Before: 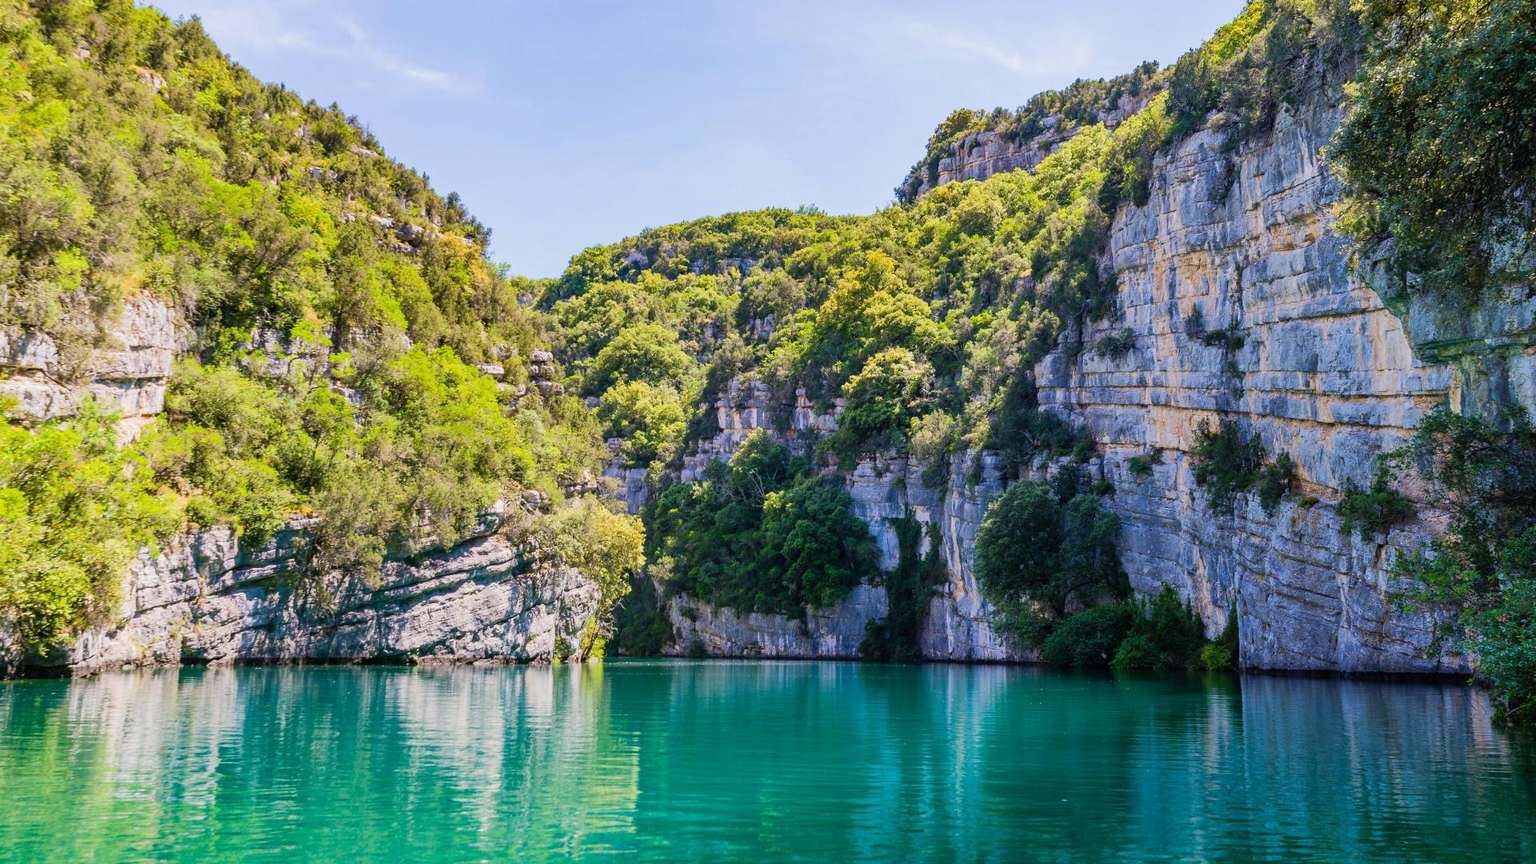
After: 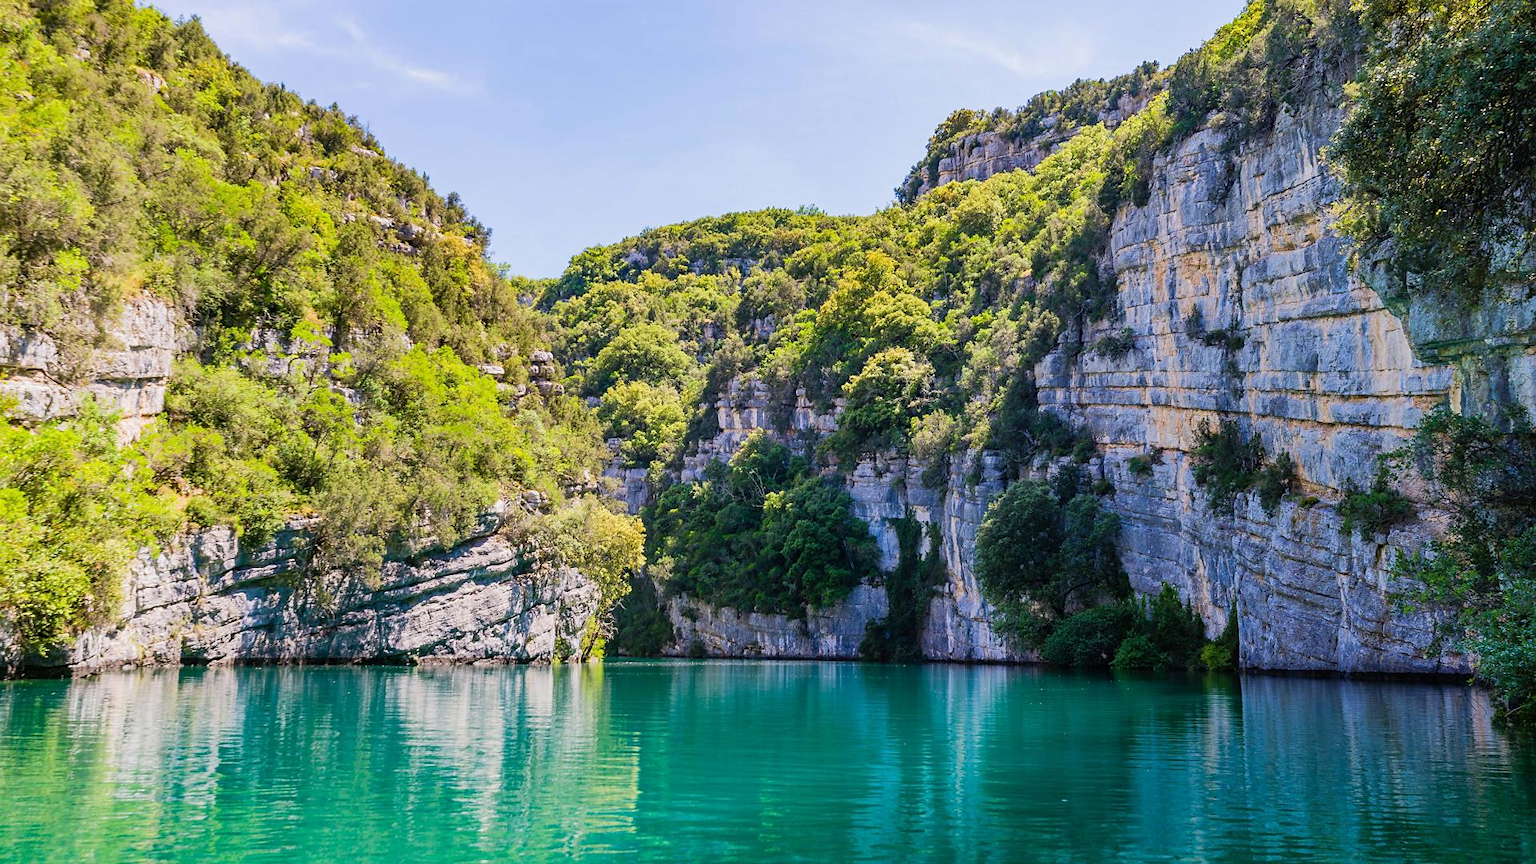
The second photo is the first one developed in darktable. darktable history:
sharpen: radius 1.543, amount 0.359, threshold 1.594
